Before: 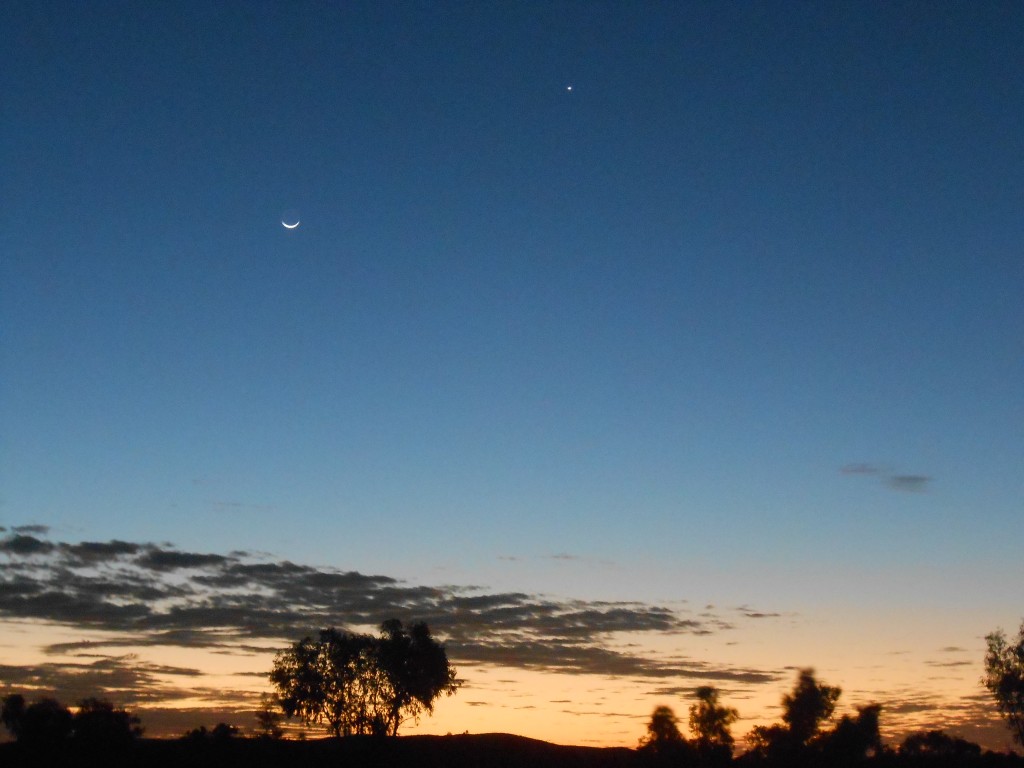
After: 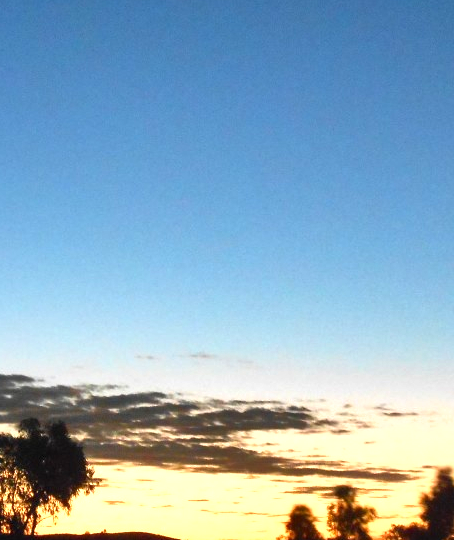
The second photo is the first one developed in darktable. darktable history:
shadows and highlights: soften with gaussian
exposure: exposure 1.137 EV, compensate highlight preservation false
crop: left 35.432%, top 26.233%, right 20.145%, bottom 3.432%
